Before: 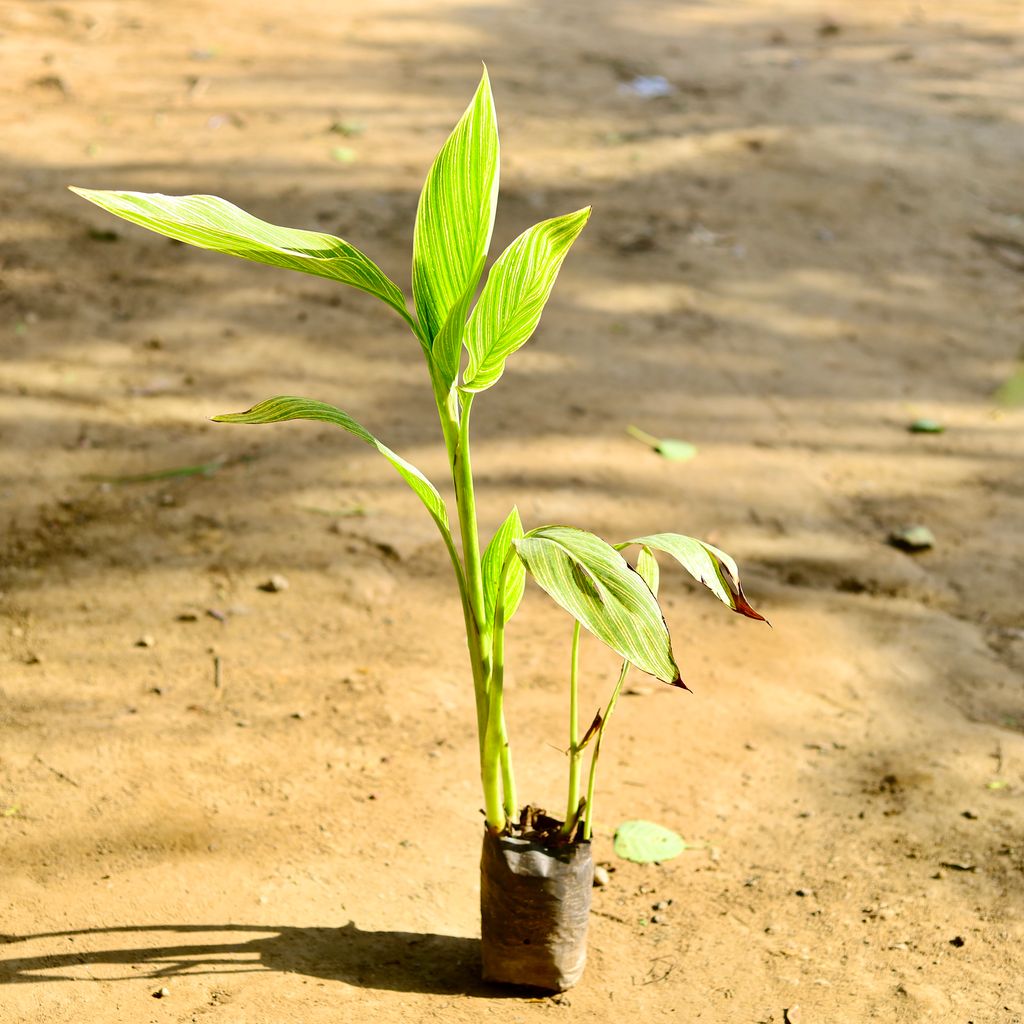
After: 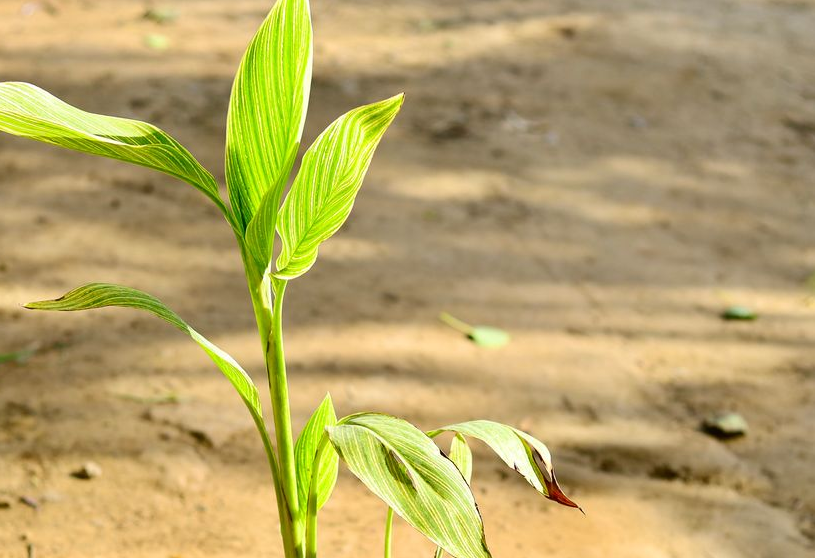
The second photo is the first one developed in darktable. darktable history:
crop: left 18.329%, top 11.088%, right 1.985%, bottom 33.598%
